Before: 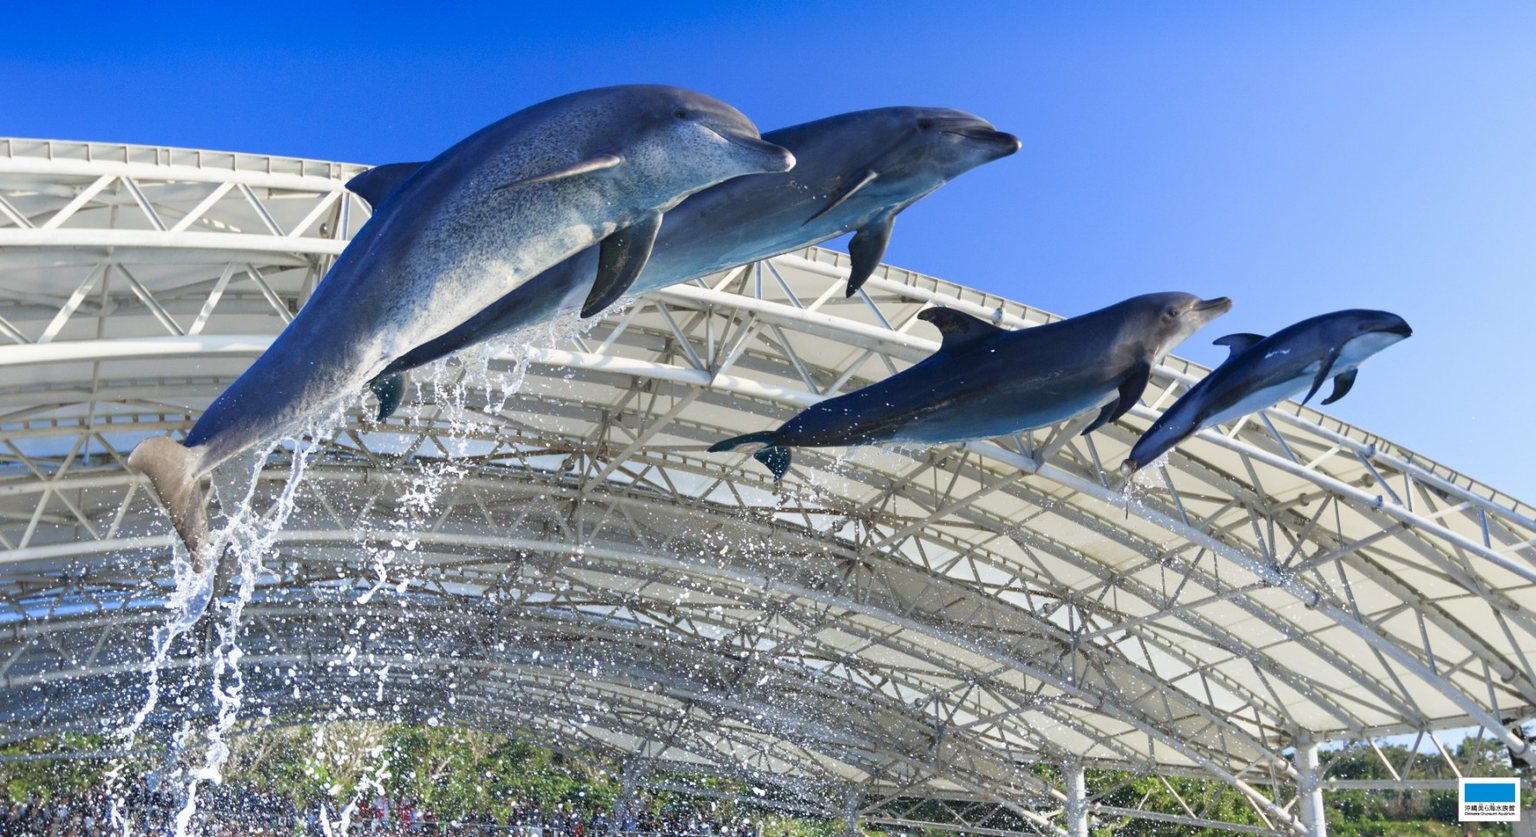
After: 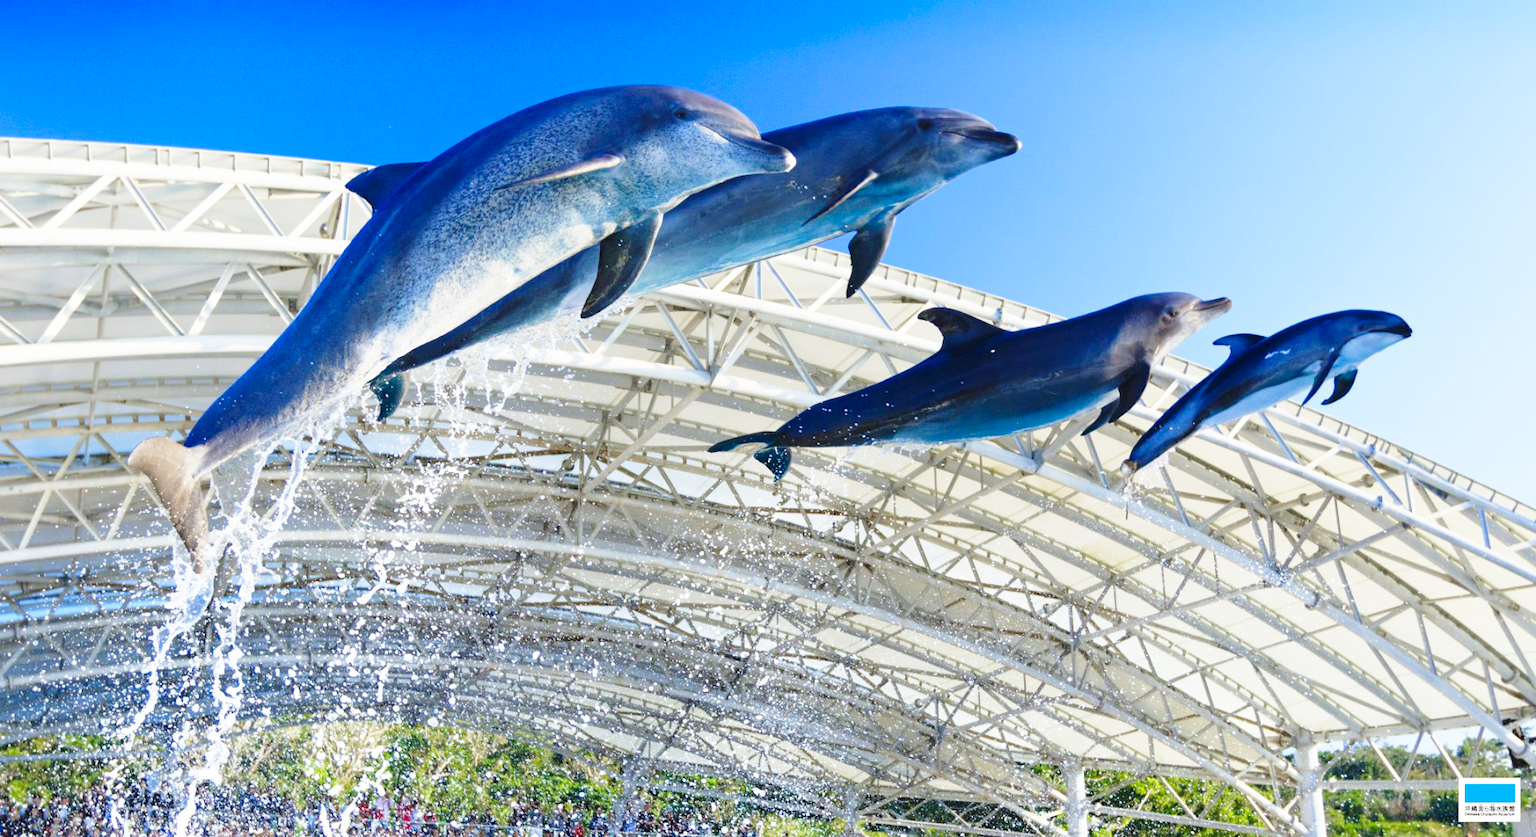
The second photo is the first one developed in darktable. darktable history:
base curve: curves: ch0 [(0, 0) (0.028, 0.03) (0.121, 0.232) (0.46, 0.748) (0.859, 0.968) (1, 1)], preserve colors none
color balance rgb: perceptual saturation grading › global saturation 20%, global vibrance 20%
